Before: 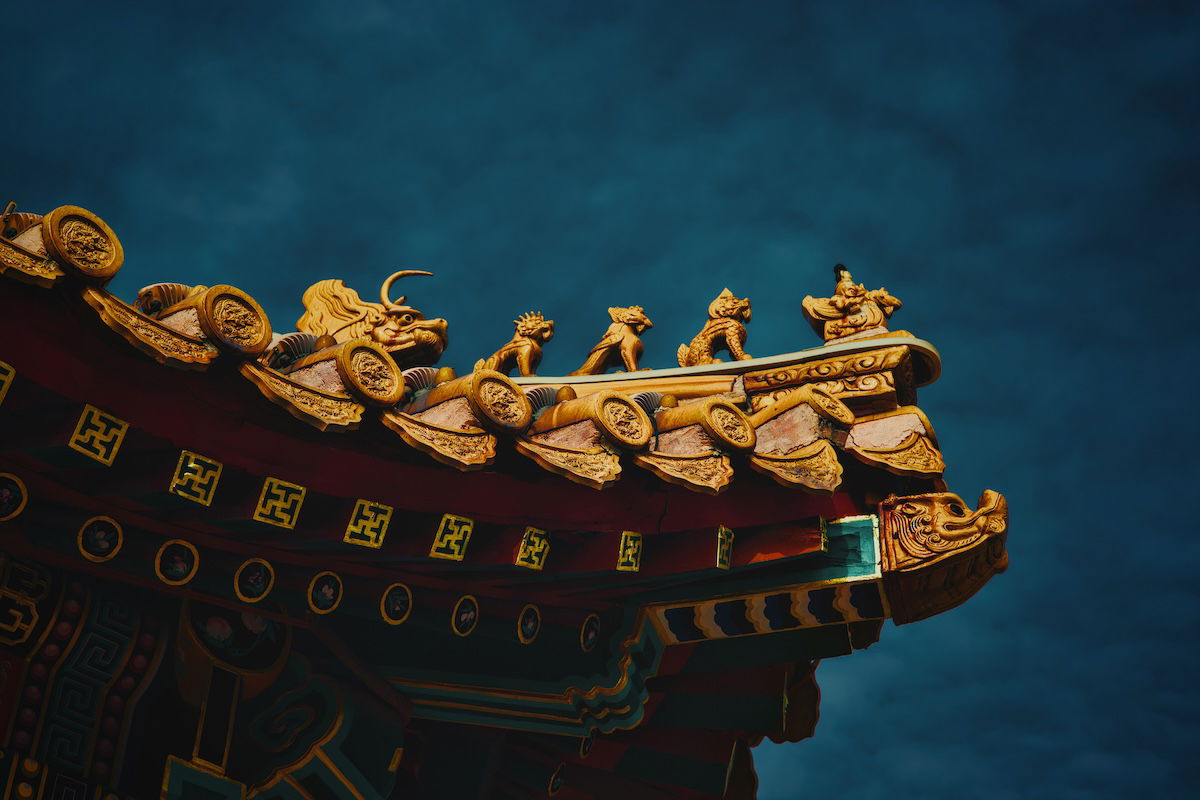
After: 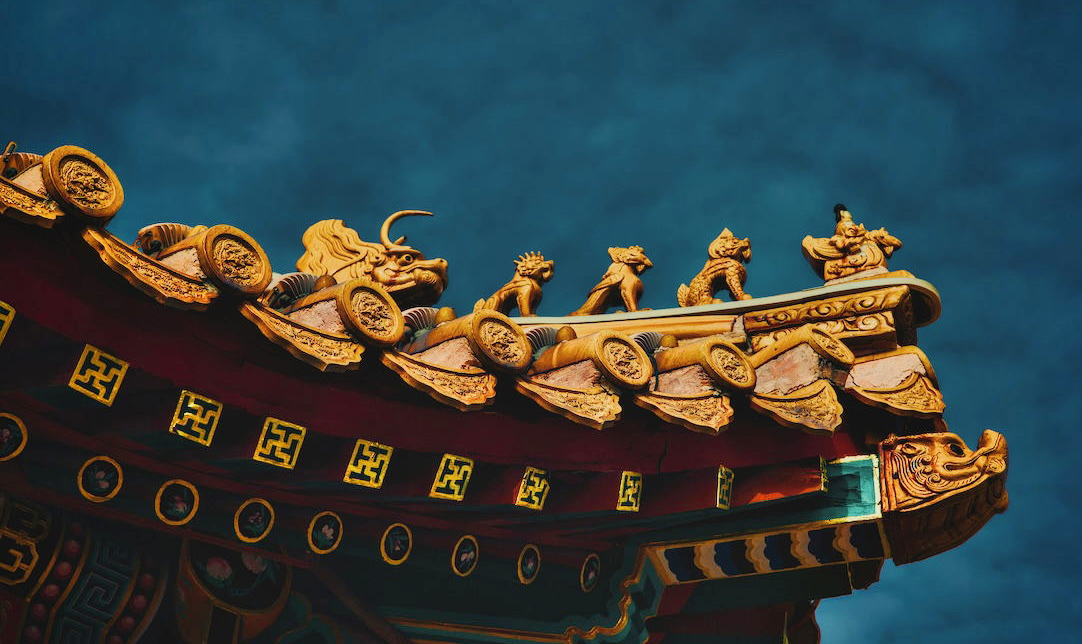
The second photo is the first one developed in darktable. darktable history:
crop: top 7.536%, right 9.814%, bottom 11.922%
shadows and highlights: highlights color adjustment 78.18%, low approximation 0.01, soften with gaussian
